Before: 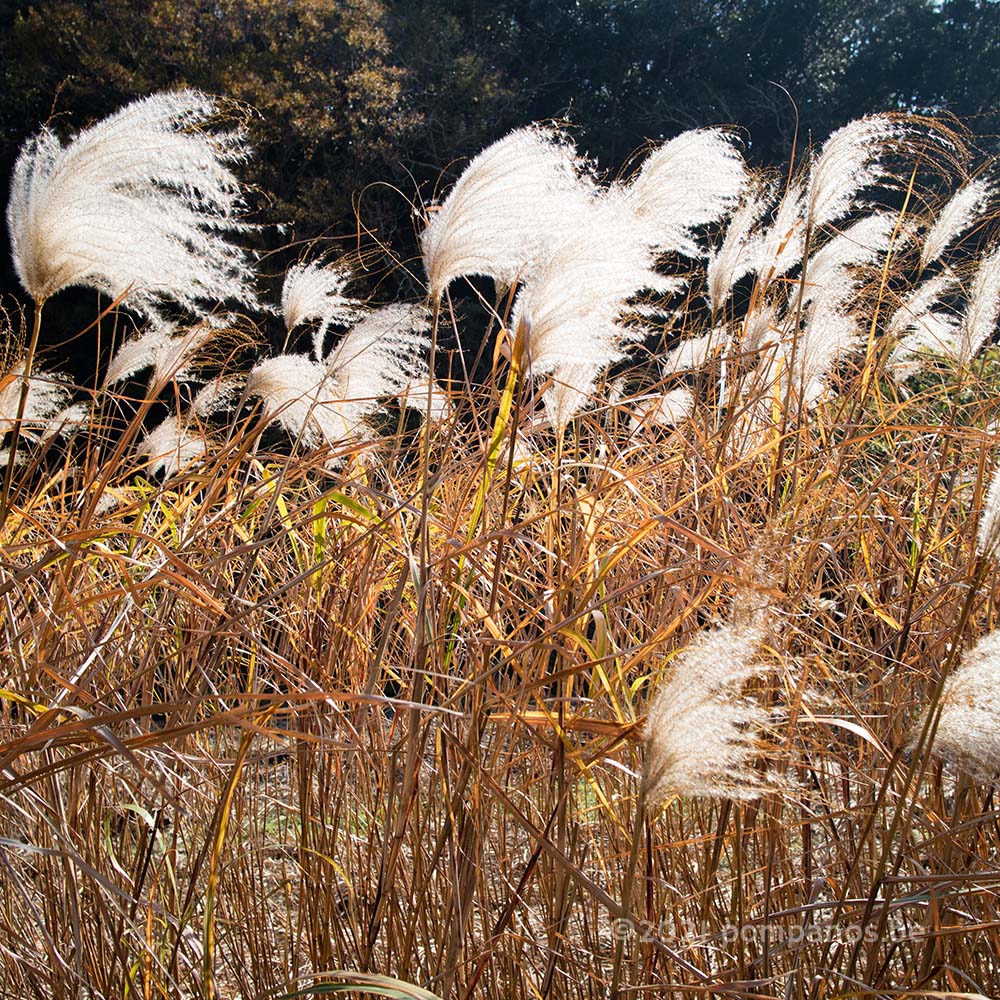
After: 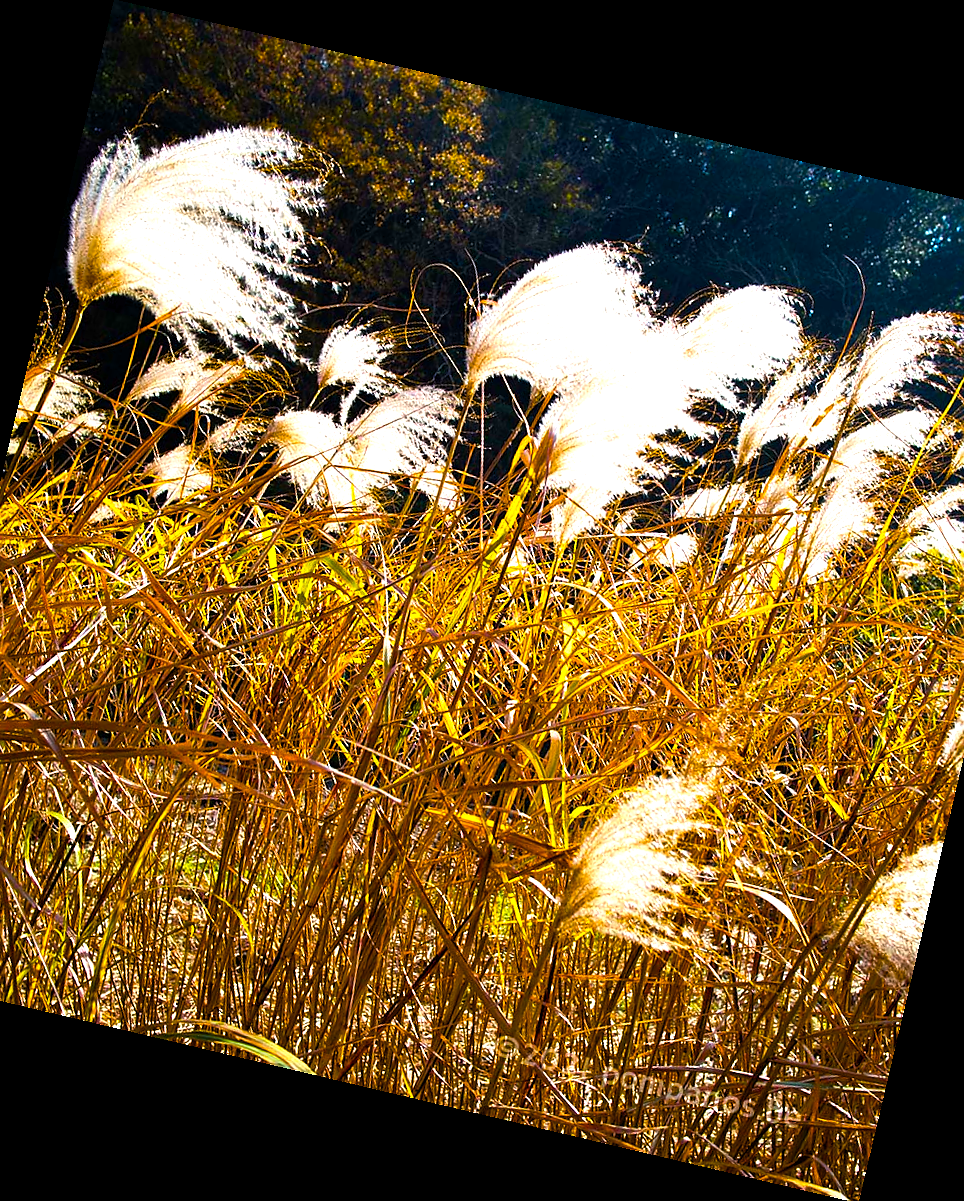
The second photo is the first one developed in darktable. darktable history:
color balance rgb: linear chroma grading › shadows -40%, linear chroma grading › highlights 40%, linear chroma grading › global chroma 45%, linear chroma grading › mid-tones -30%, perceptual saturation grading › global saturation 55%, perceptual saturation grading › highlights -50%, perceptual saturation grading › mid-tones 40%, perceptual saturation grading › shadows 30%, perceptual brilliance grading › global brilliance 20%, perceptual brilliance grading › shadows -40%, global vibrance 35%
crop and rotate: left 9.597%, right 10.195%
rotate and perspective: rotation 13.27°, automatic cropping off
sharpen: radius 1, threshold 1
